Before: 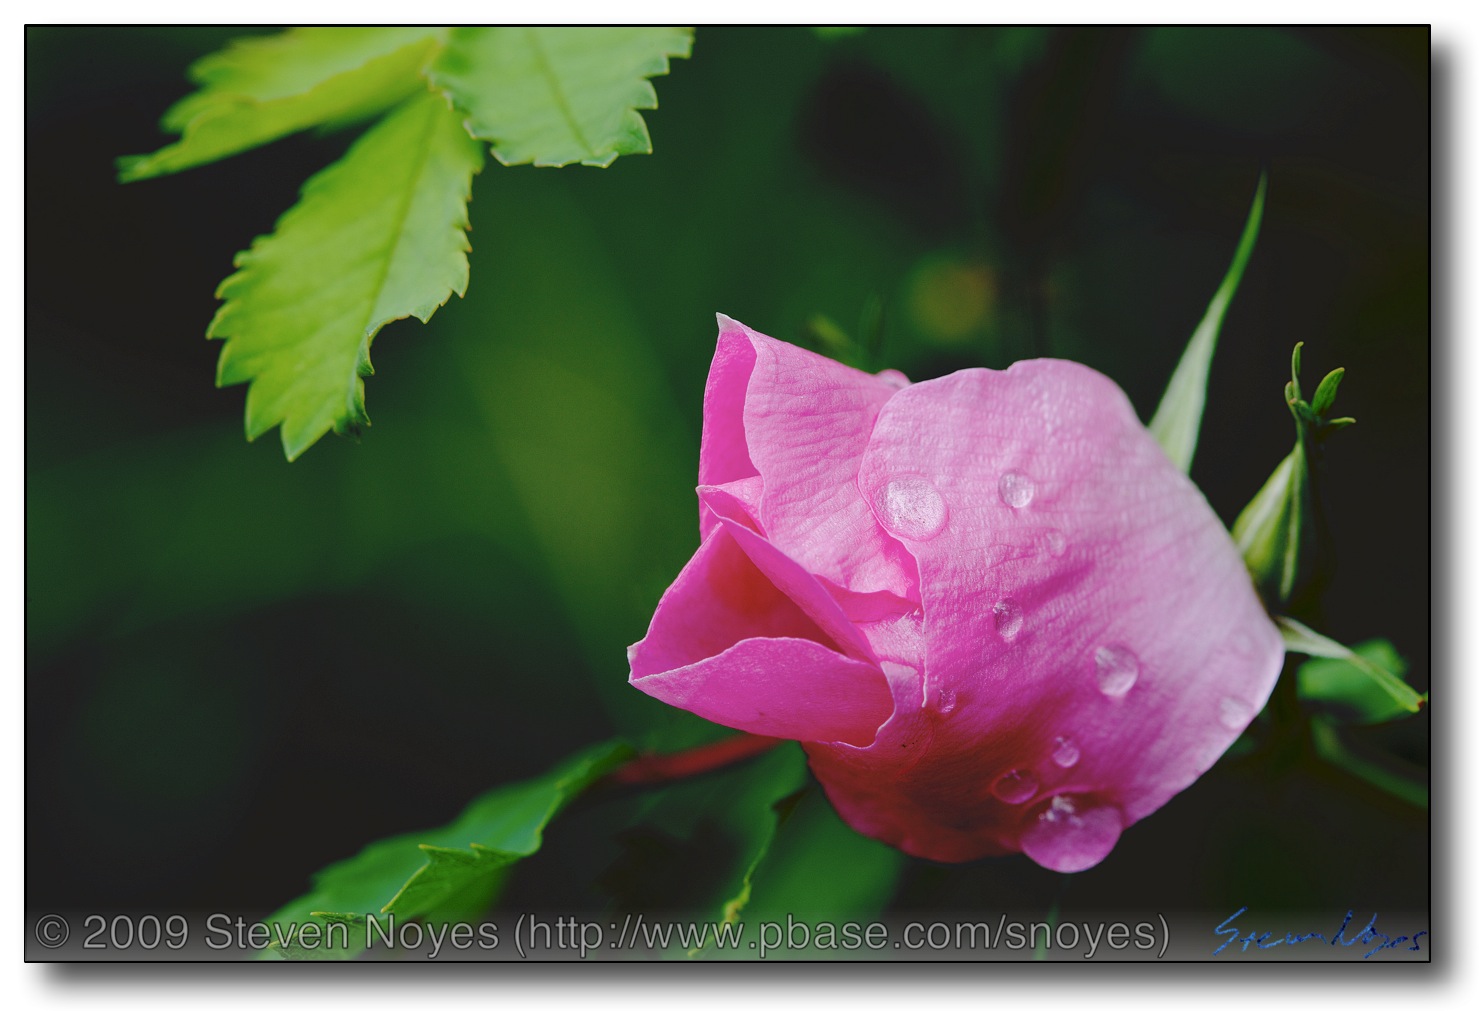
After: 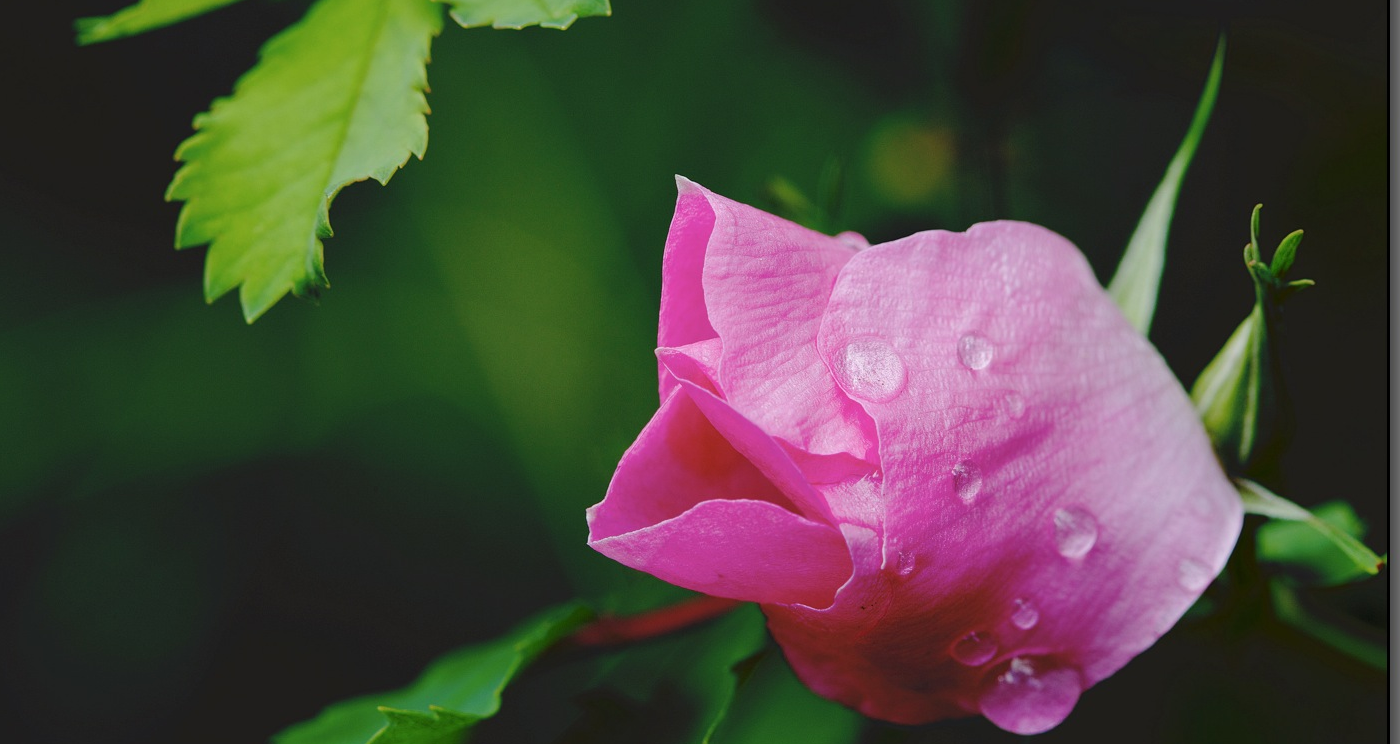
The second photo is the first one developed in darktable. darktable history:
crop and rotate: left 2.824%, top 13.655%, right 2.492%, bottom 12.678%
